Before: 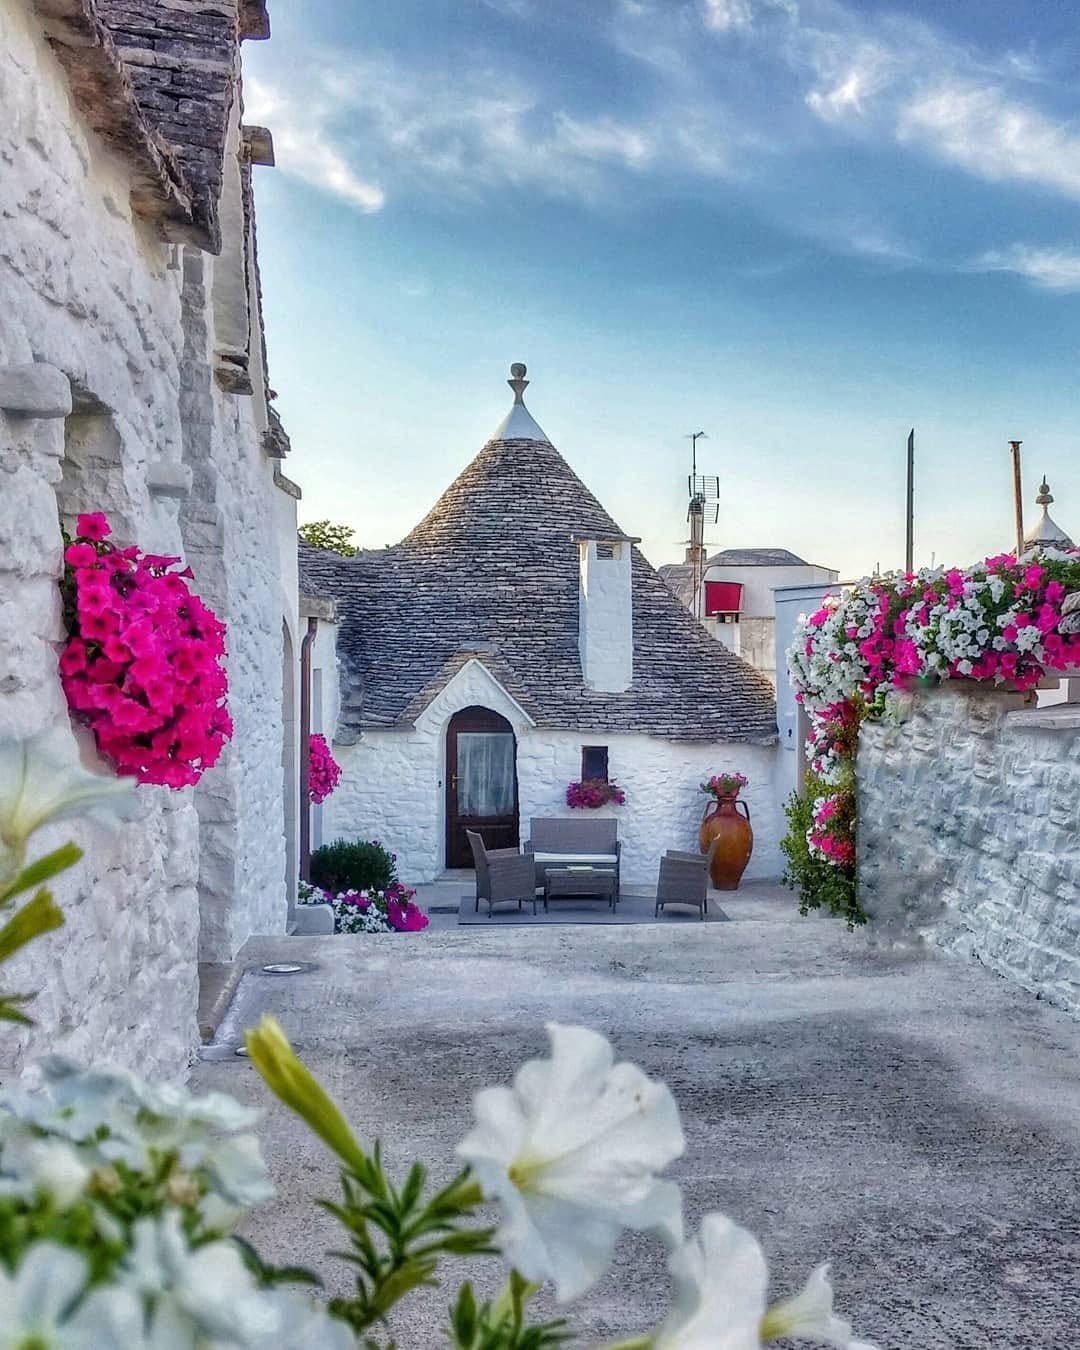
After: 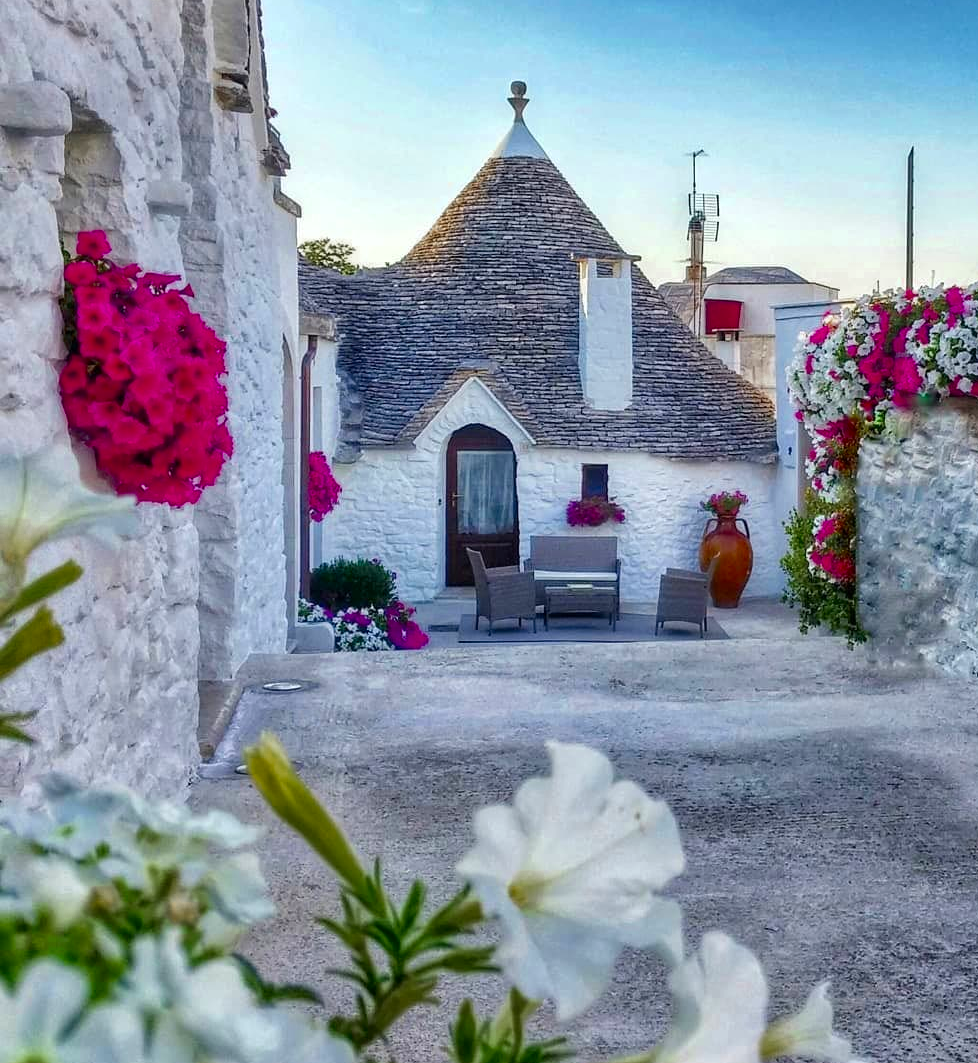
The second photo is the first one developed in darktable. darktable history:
crop: top 20.916%, right 9.437%, bottom 0.316%
color balance: output saturation 98.5%
contrast brightness saturation: brightness -0.02, saturation 0.35
color zones: curves: ch0 [(0.11, 0.396) (0.195, 0.36) (0.25, 0.5) (0.303, 0.412) (0.357, 0.544) (0.75, 0.5) (0.967, 0.328)]; ch1 [(0, 0.468) (0.112, 0.512) (0.202, 0.6) (0.25, 0.5) (0.307, 0.352) (0.357, 0.544) (0.75, 0.5) (0.963, 0.524)]
